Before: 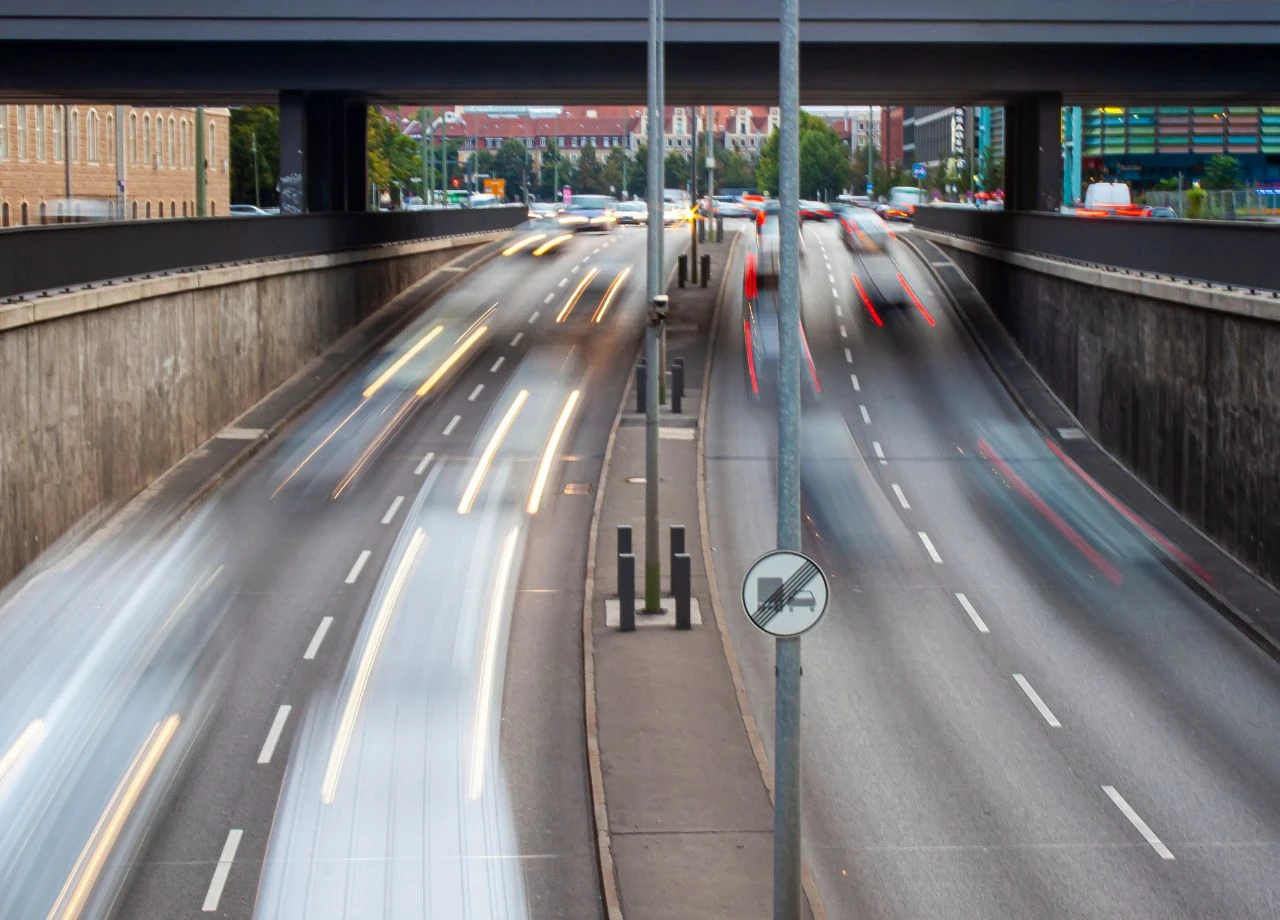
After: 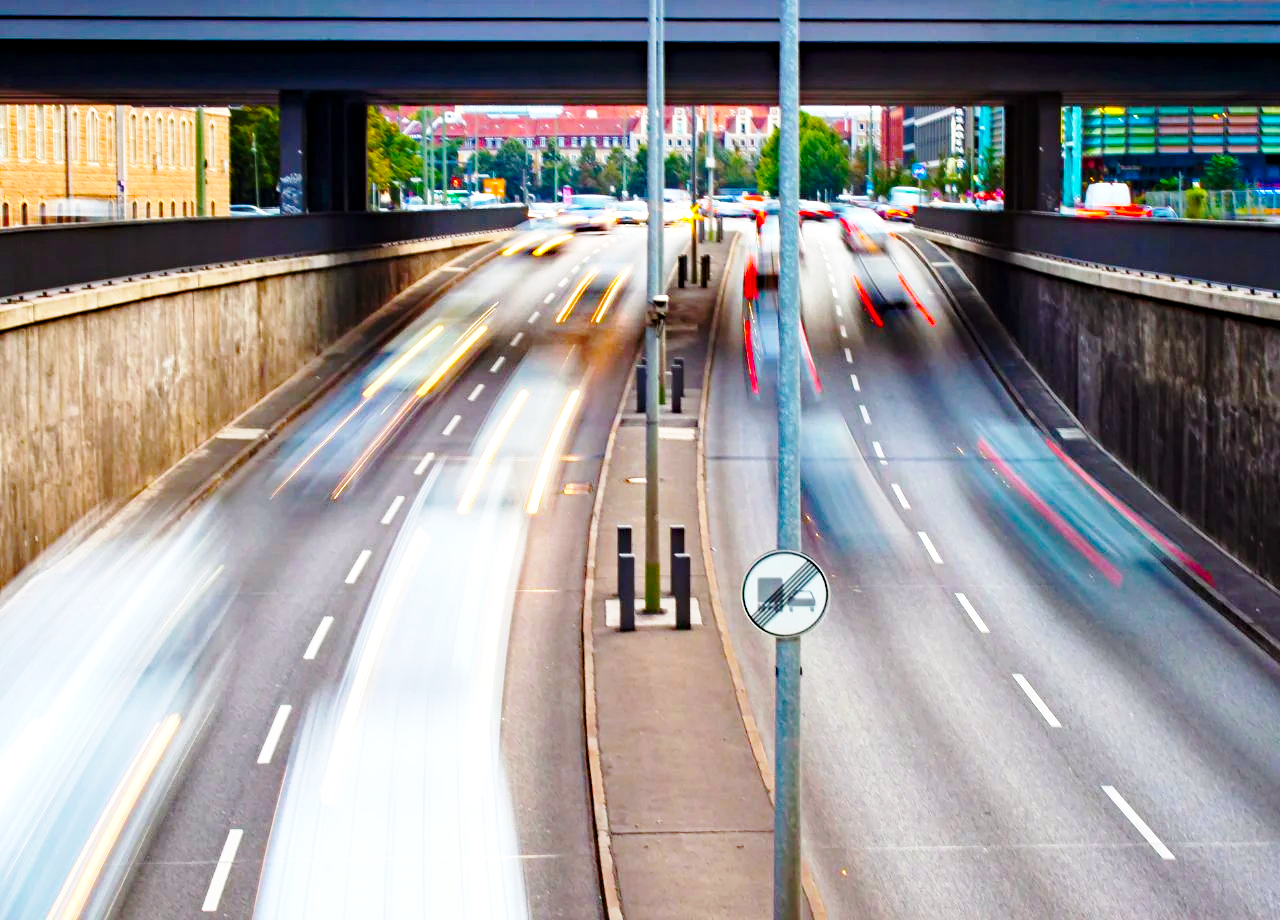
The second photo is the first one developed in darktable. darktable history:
haze removal: strength 0.303, distance 0.244, compatibility mode true, adaptive false
color balance rgb: perceptual saturation grading › global saturation 35.961%, perceptual saturation grading › shadows 34.829%, perceptual brilliance grading › global brilliance 12.342%
base curve: curves: ch0 [(0, 0) (0.028, 0.03) (0.121, 0.232) (0.46, 0.748) (0.859, 0.968) (1, 1)], preserve colors none
